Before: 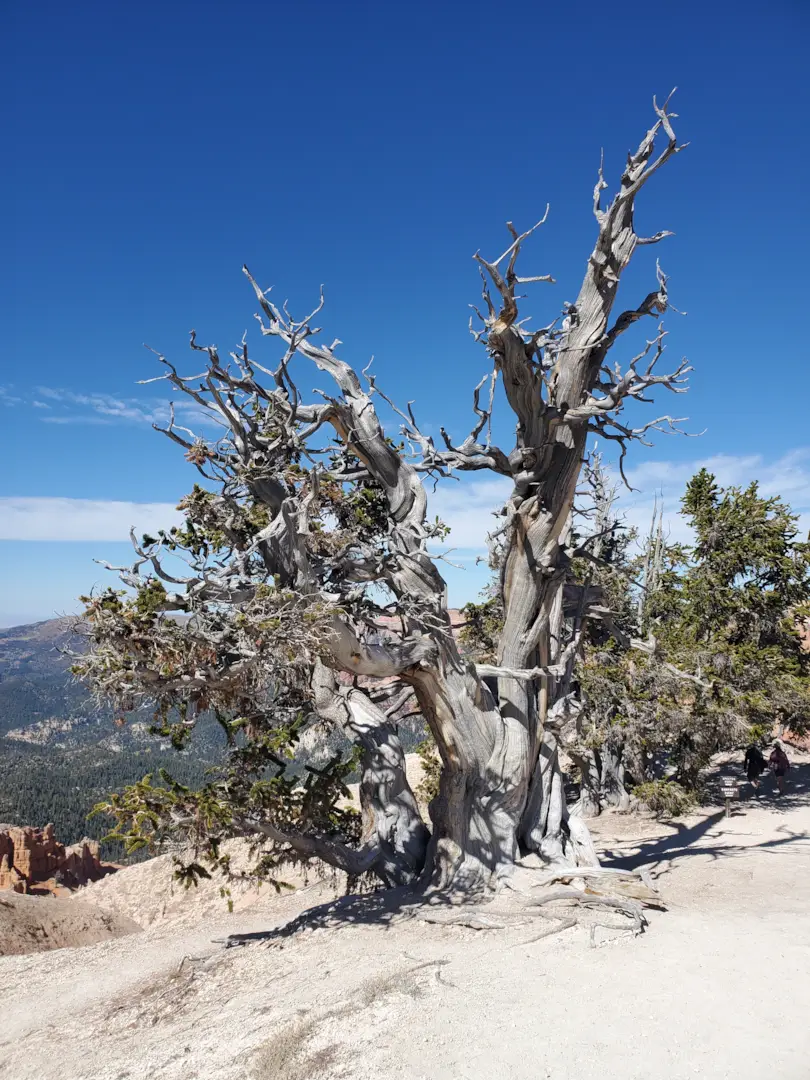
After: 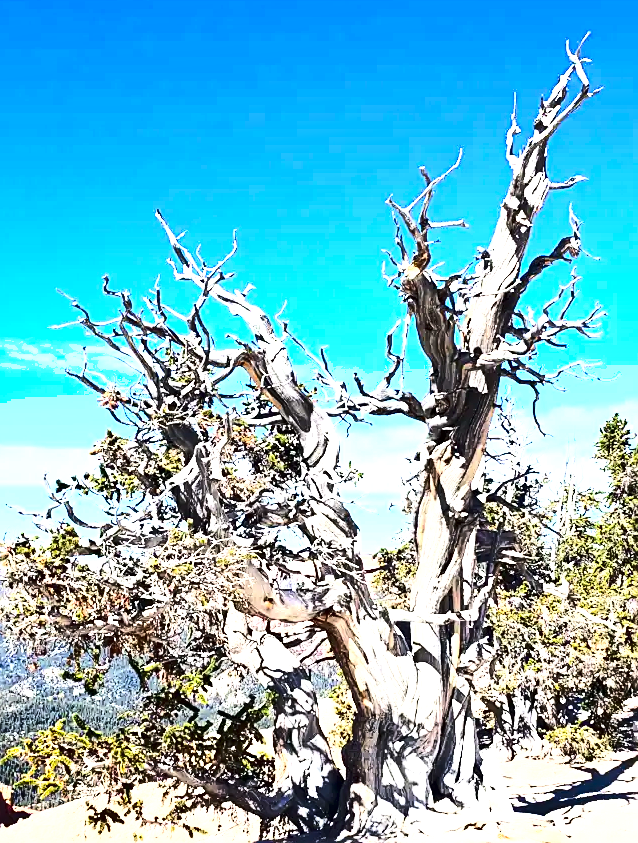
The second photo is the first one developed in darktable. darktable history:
exposure: black level correction 0, exposure 1.741 EV, compensate exposure bias true, compensate highlight preservation false
contrast brightness saturation: contrast 0.4, brightness 0.1, saturation 0.21
crop and rotate: left 10.77%, top 5.1%, right 10.41%, bottom 16.76%
local contrast: mode bilateral grid, contrast 20, coarseness 50, detail 148%, midtone range 0.2
sharpen: on, module defaults
shadows and highlights: radius 264.75, soften with gaussian
